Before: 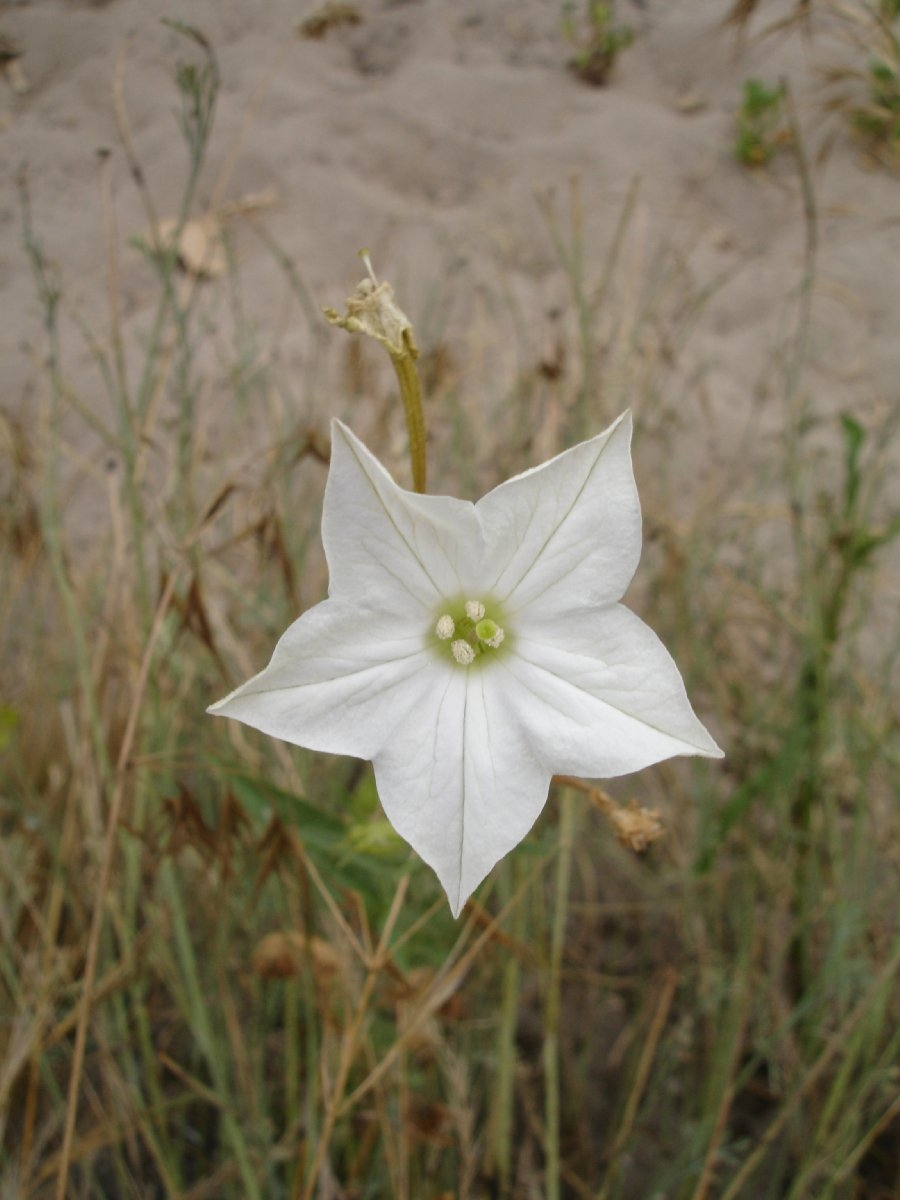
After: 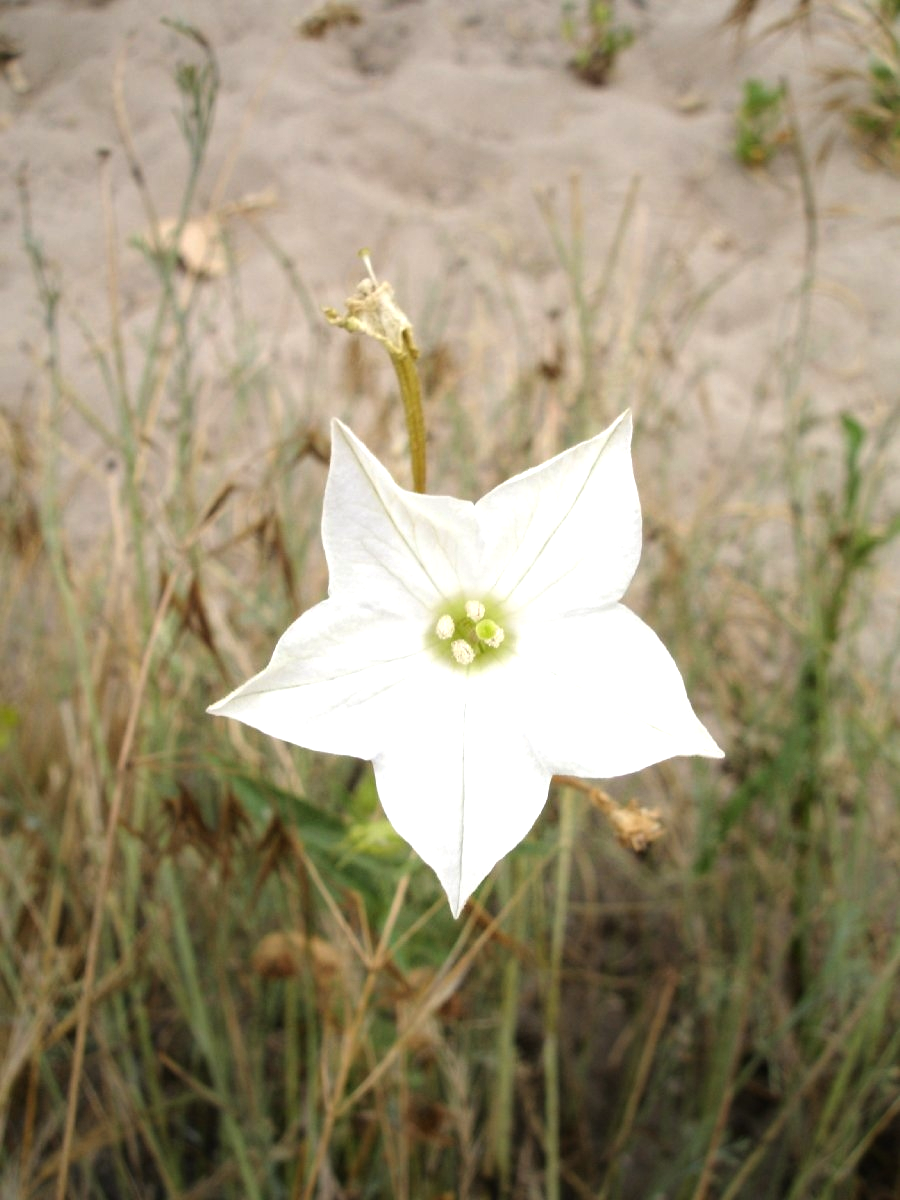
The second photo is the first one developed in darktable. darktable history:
tone equalizer: -8 EV -1.07 EV, -7 EV -1.04 EV, -6 EV -0.859 EV, -5 EV -0.601 EV, -3 EV 0.593 EV, -2 EV 0.878 EV, -1 EV 0.994 EV, +0 EV 1.06 EV, mask exposure compensation -0.491 EV
